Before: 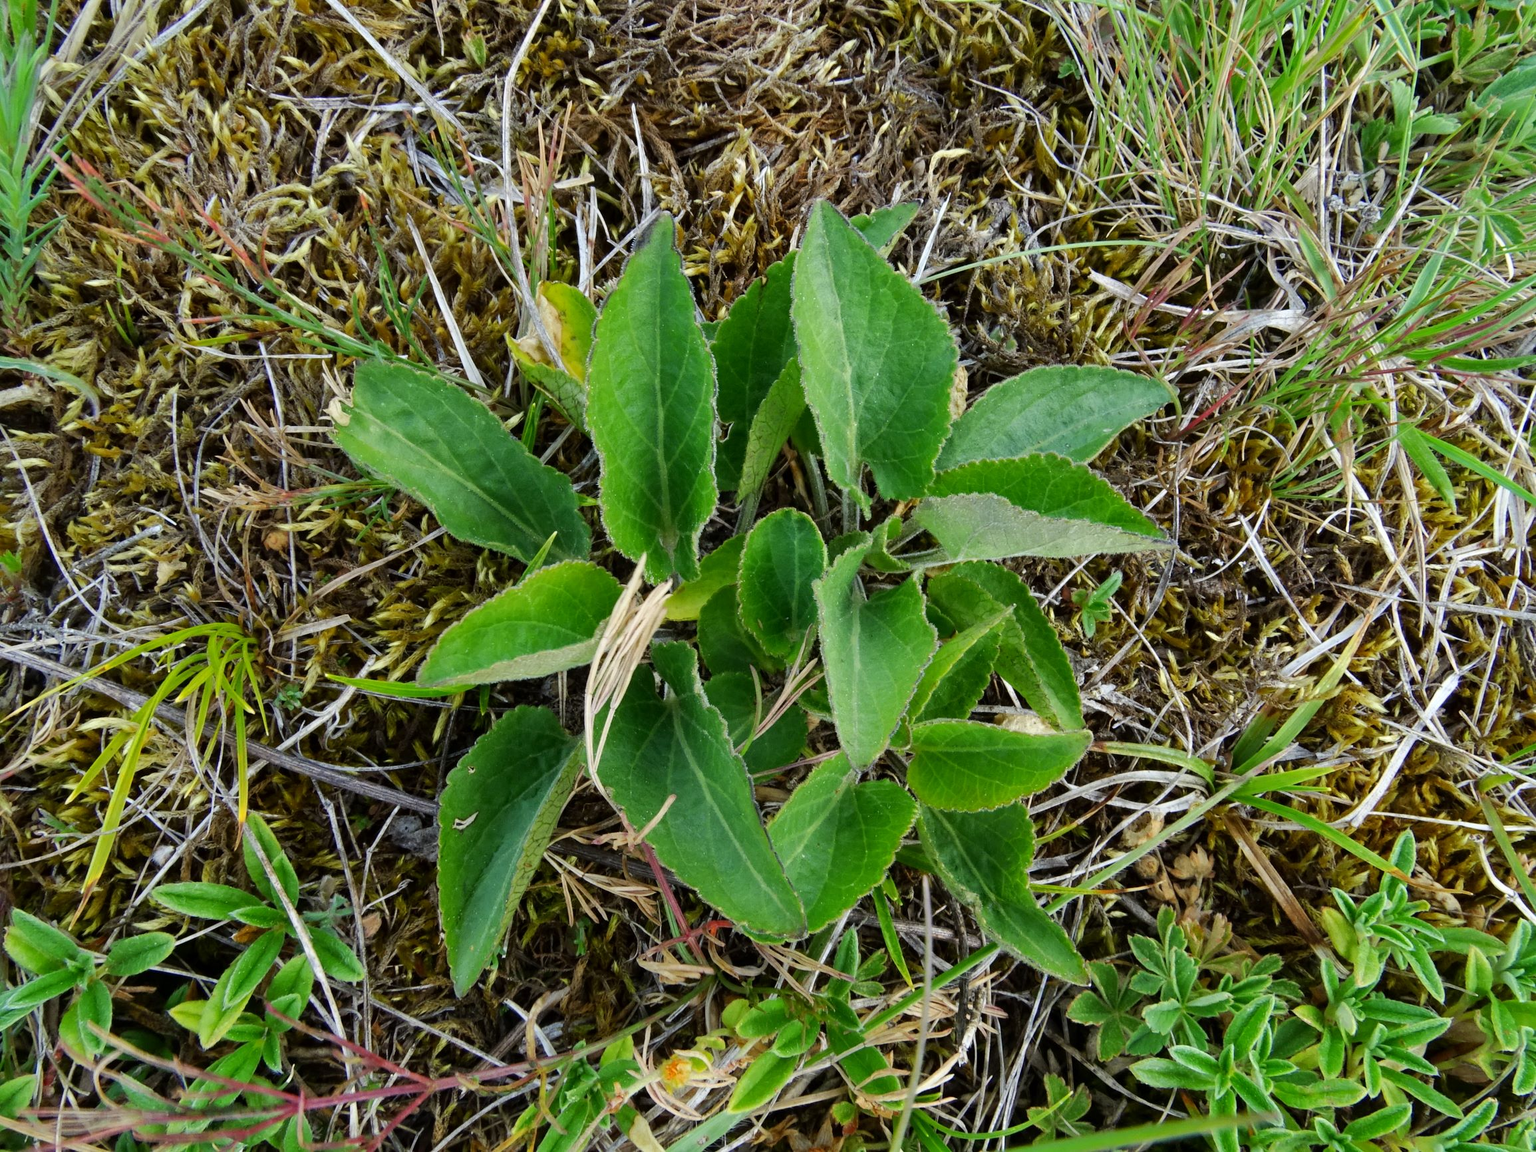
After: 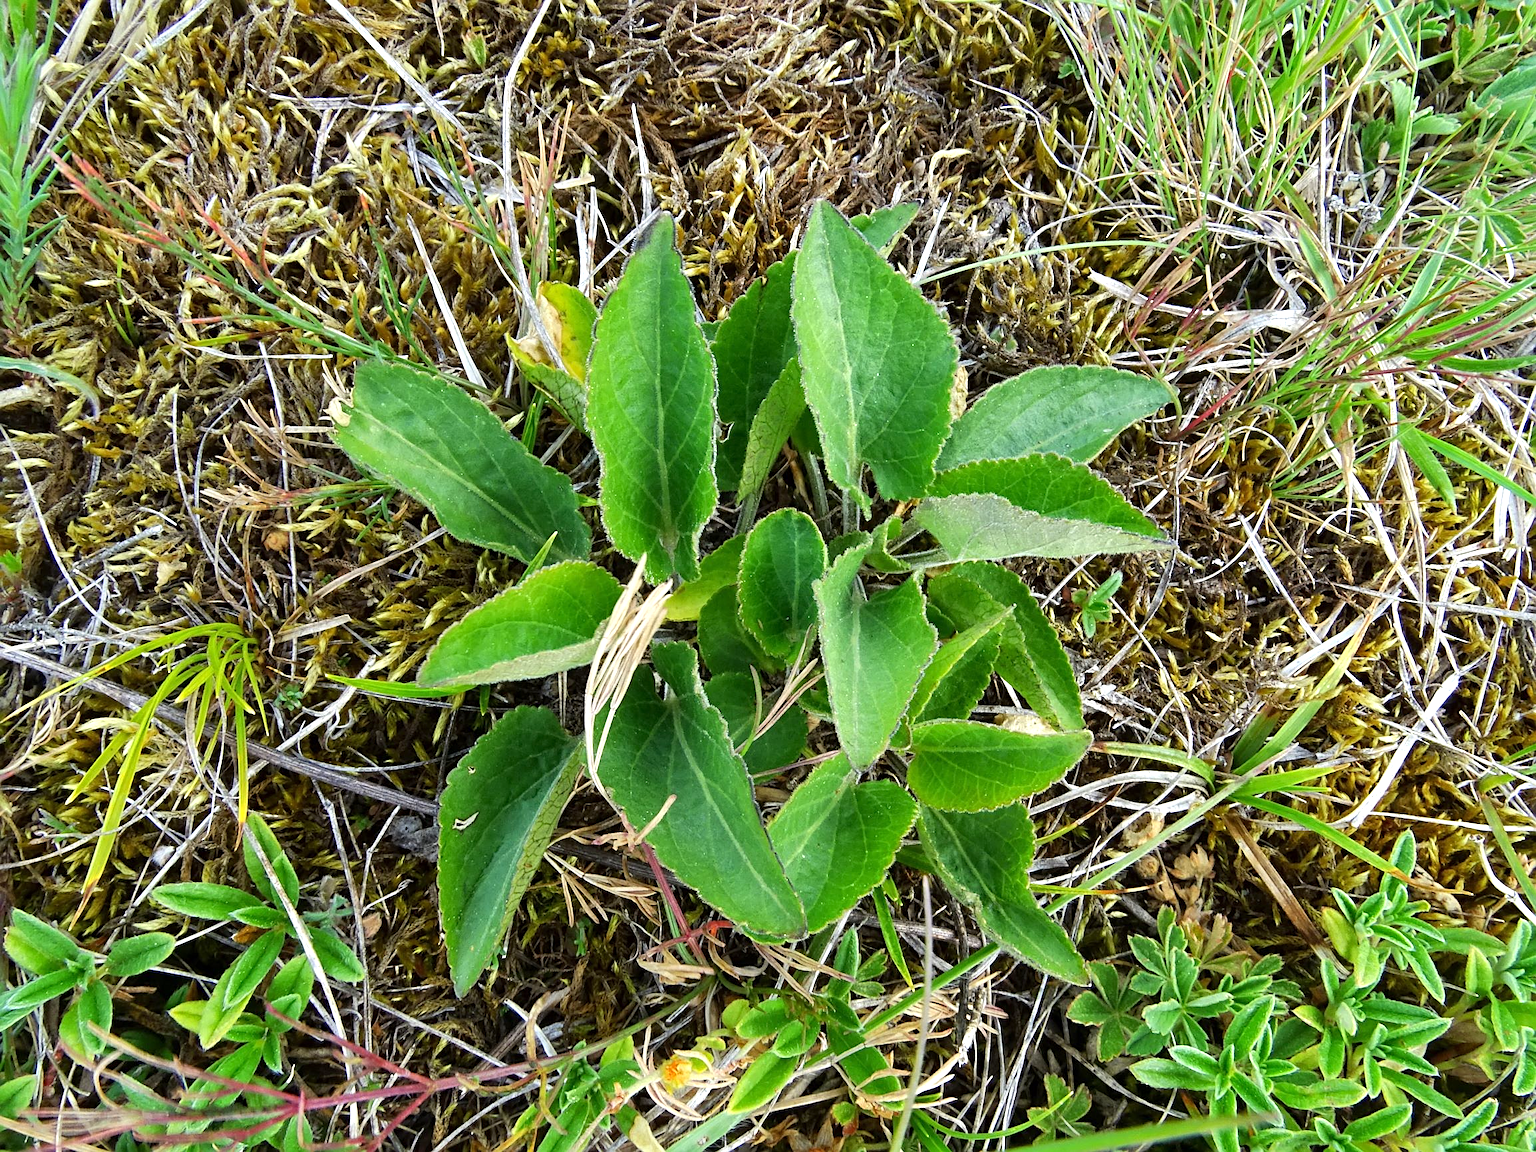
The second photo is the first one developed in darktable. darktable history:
exposure: exposure 0.601 EV, compensate exposure bias true, compensate highlight preservation false
sharpen: on, module defaults
